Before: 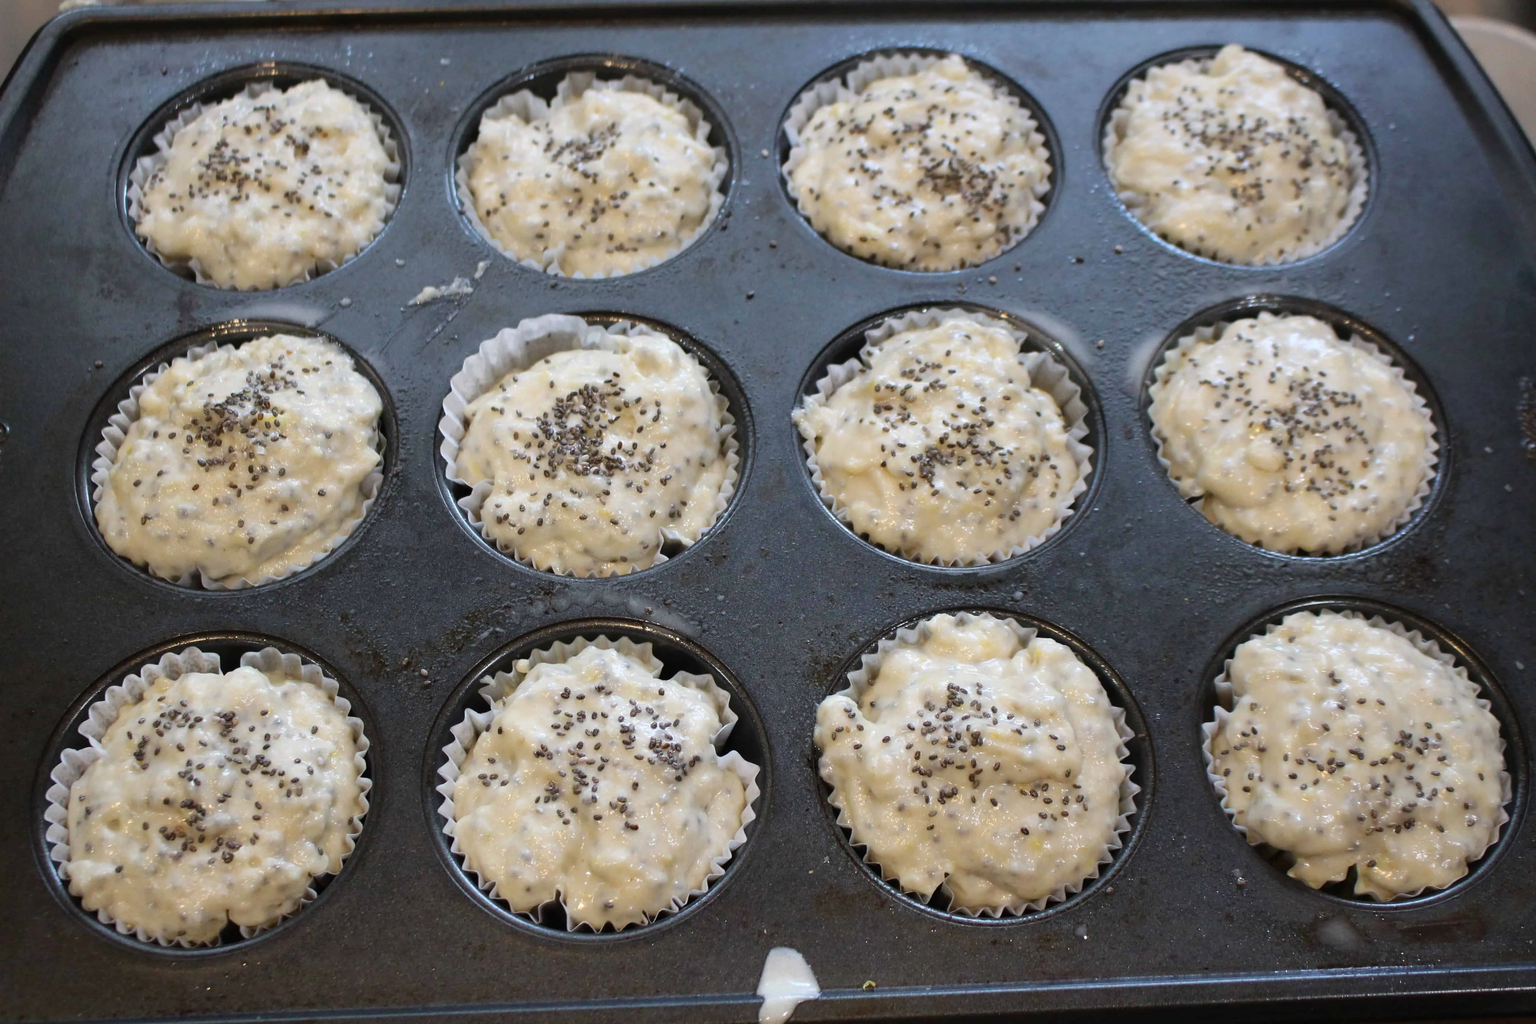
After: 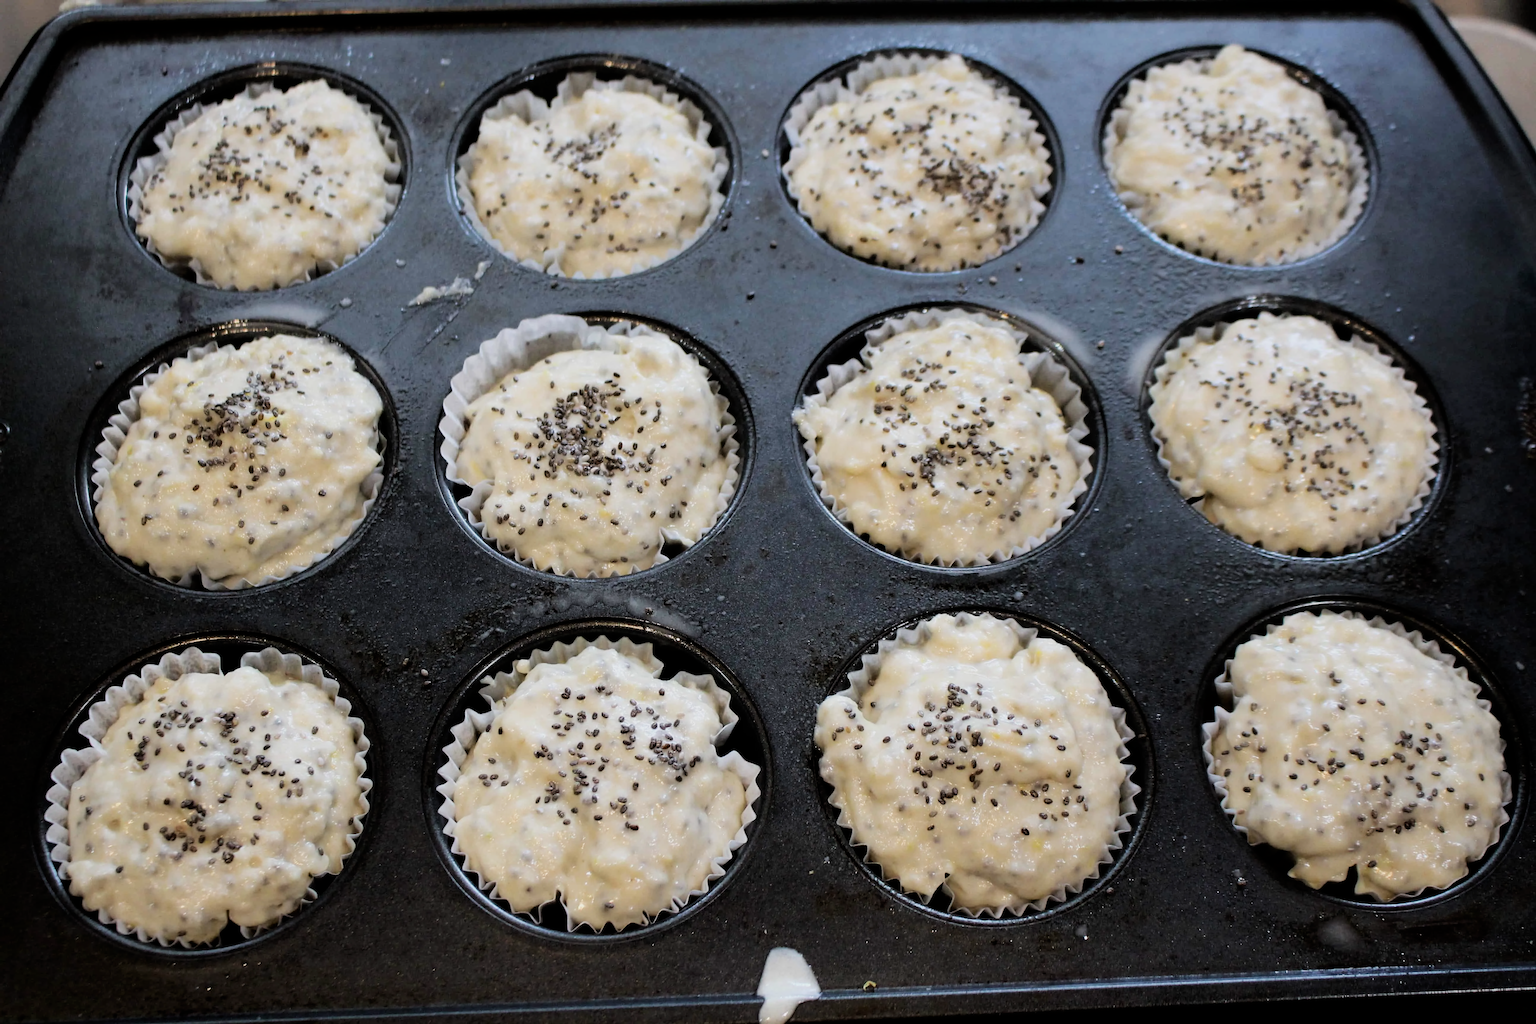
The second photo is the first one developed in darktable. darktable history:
filmic rgb: black relative exposure -5.05 EV, white relative exposure 3.52 EV, threshold 3.02 EV, hardness 3.17, contrast 1.204, highlights saturation mix -31.2%, enable highlight reconstruction true
shadows and highlights: shadows -30.39, highlights 29.9
